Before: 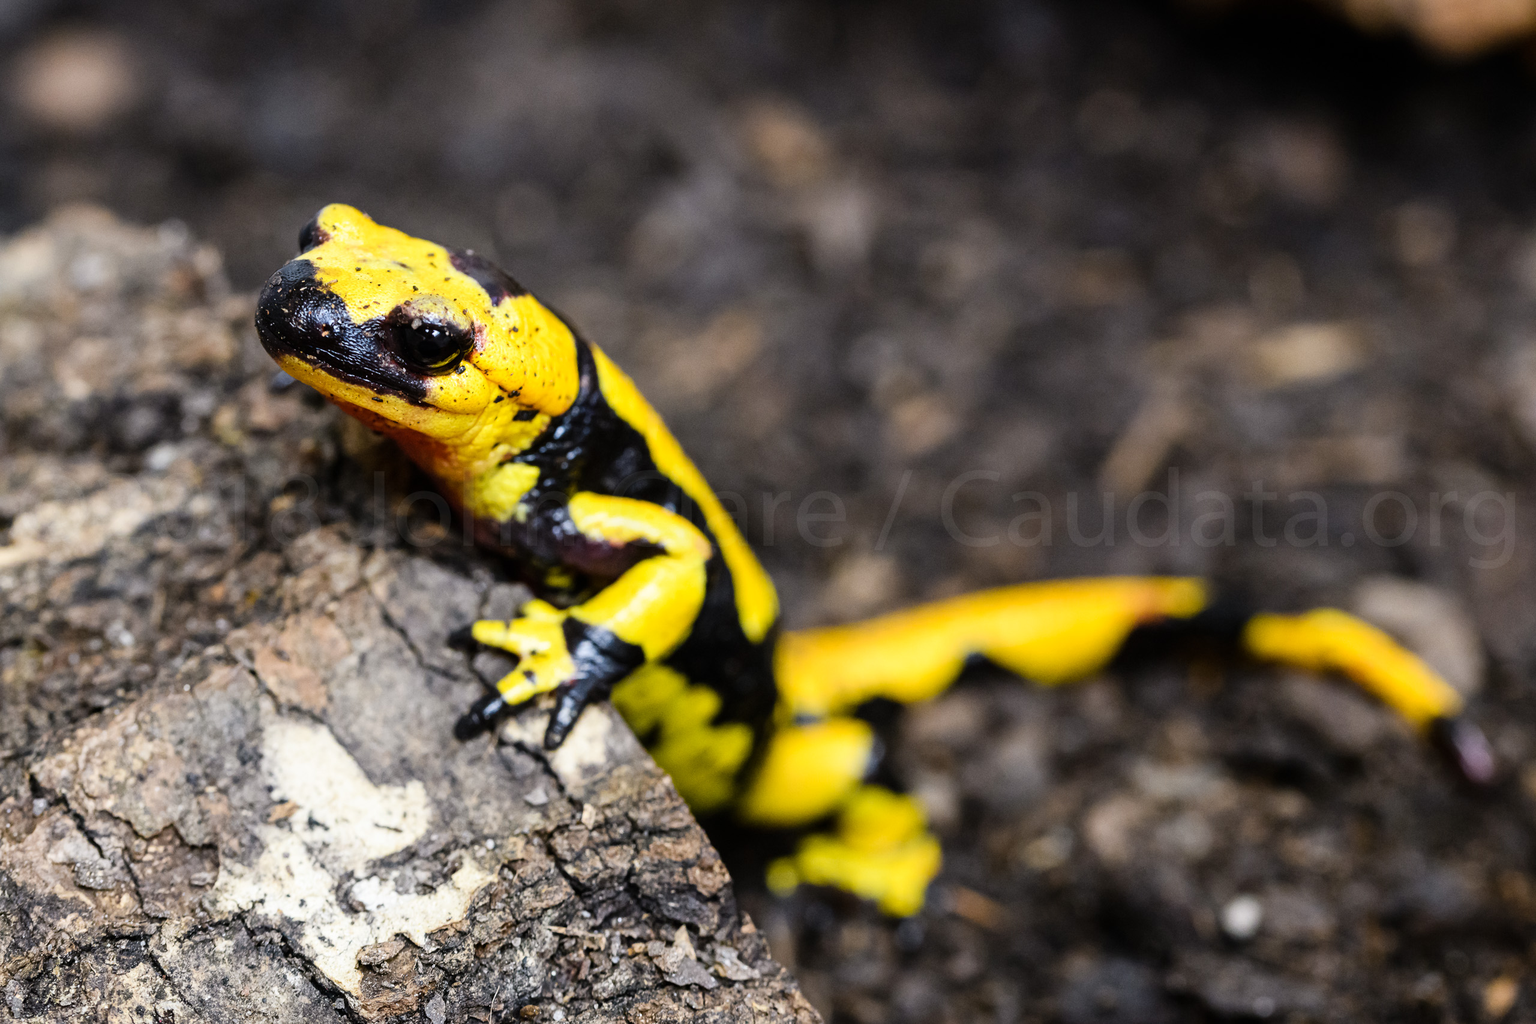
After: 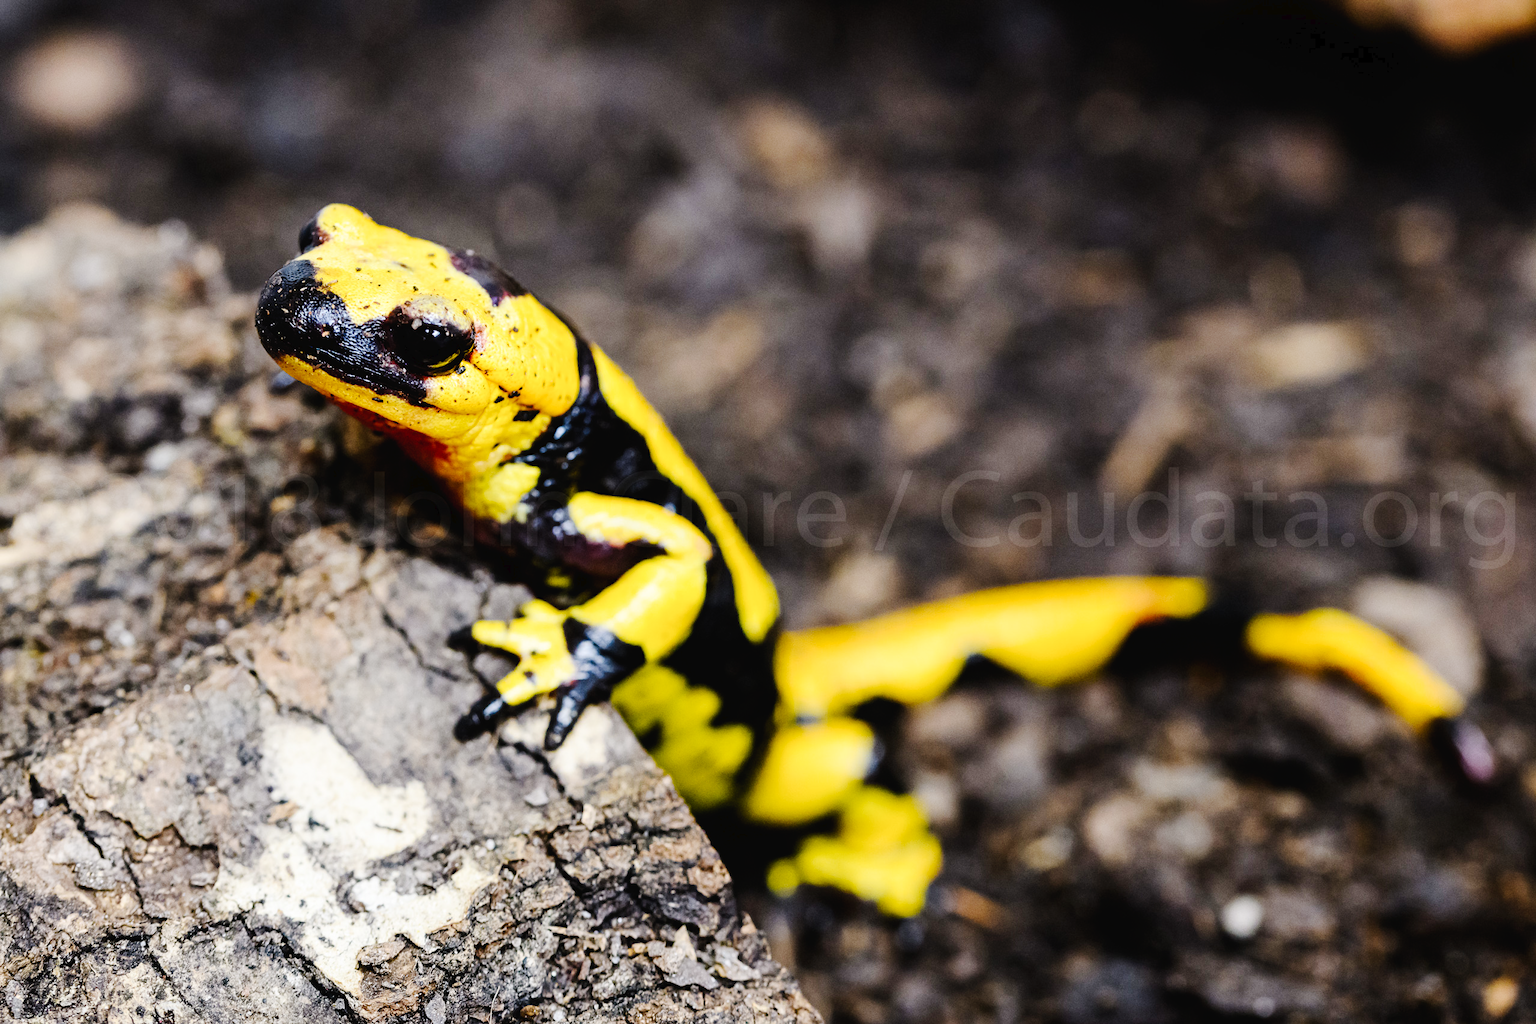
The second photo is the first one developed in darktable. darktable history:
tone curve: curves: ch0 [(0, 0) (0.003, 0.019) (0.011, 0.021) (0.025, 0.023) (0.044, 0.026) (0.069, 0.037) (0.1, 0.059) (0.136, 0.088) (0.177, 0.138) (0.224, 0.199) (0.277, 0.279) (0.335, 0.376) (0.399, 0.481) (0.468, 0.581) (0.543, 0.658) (0.623, 0.735) (0.709, 0.8) (0.801, 0.861) (0.898, 0.928) (1, 1)], preserve colors none
